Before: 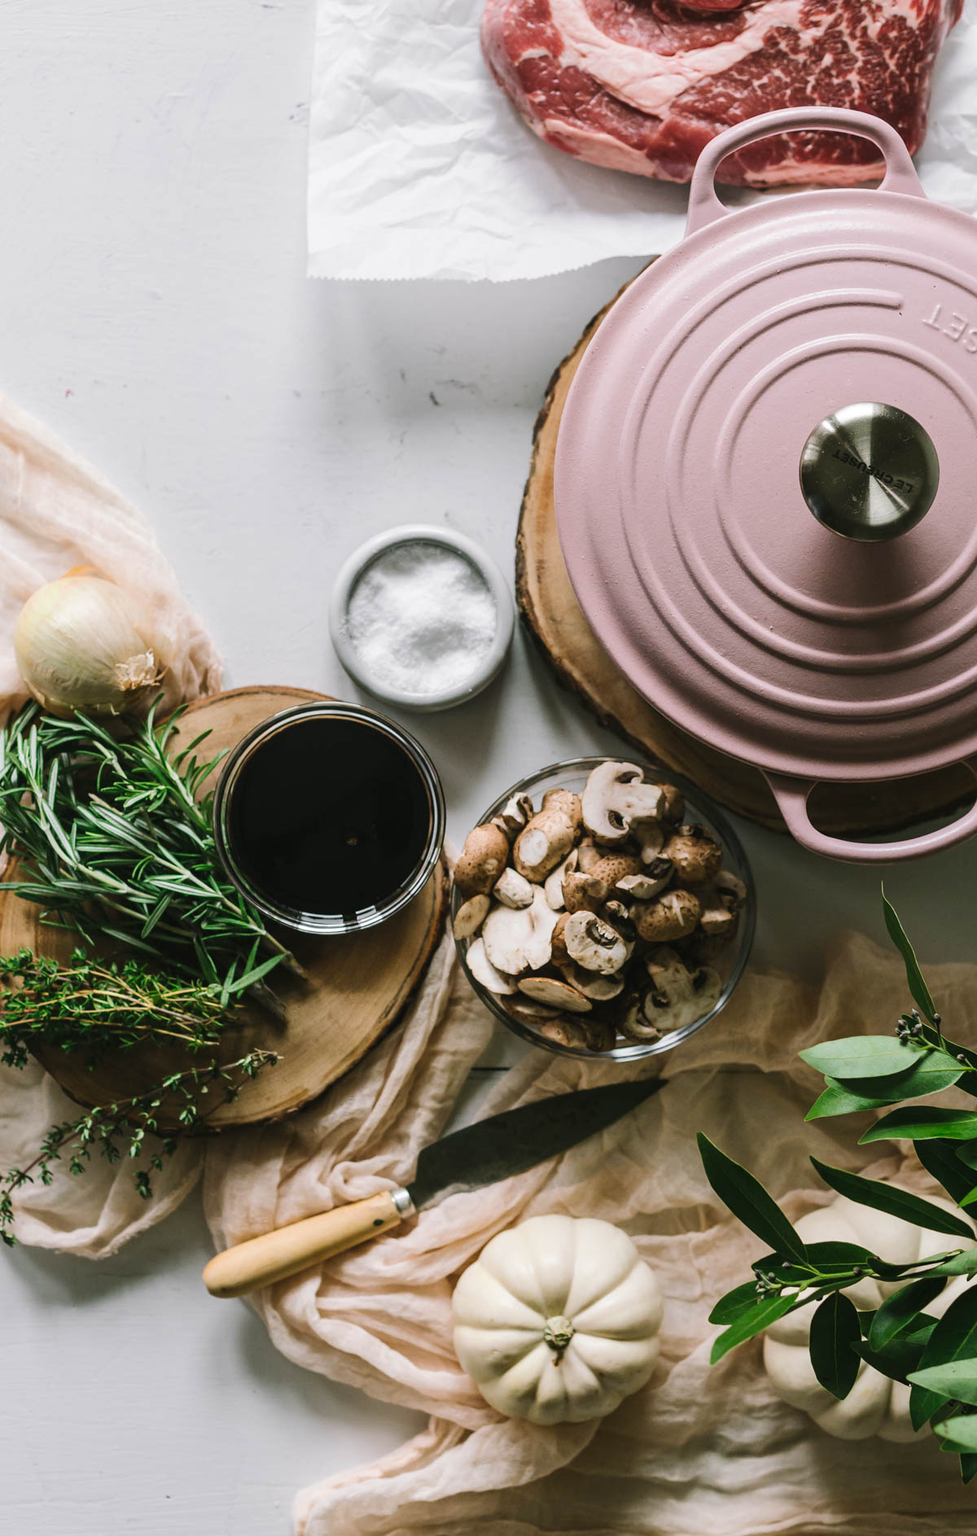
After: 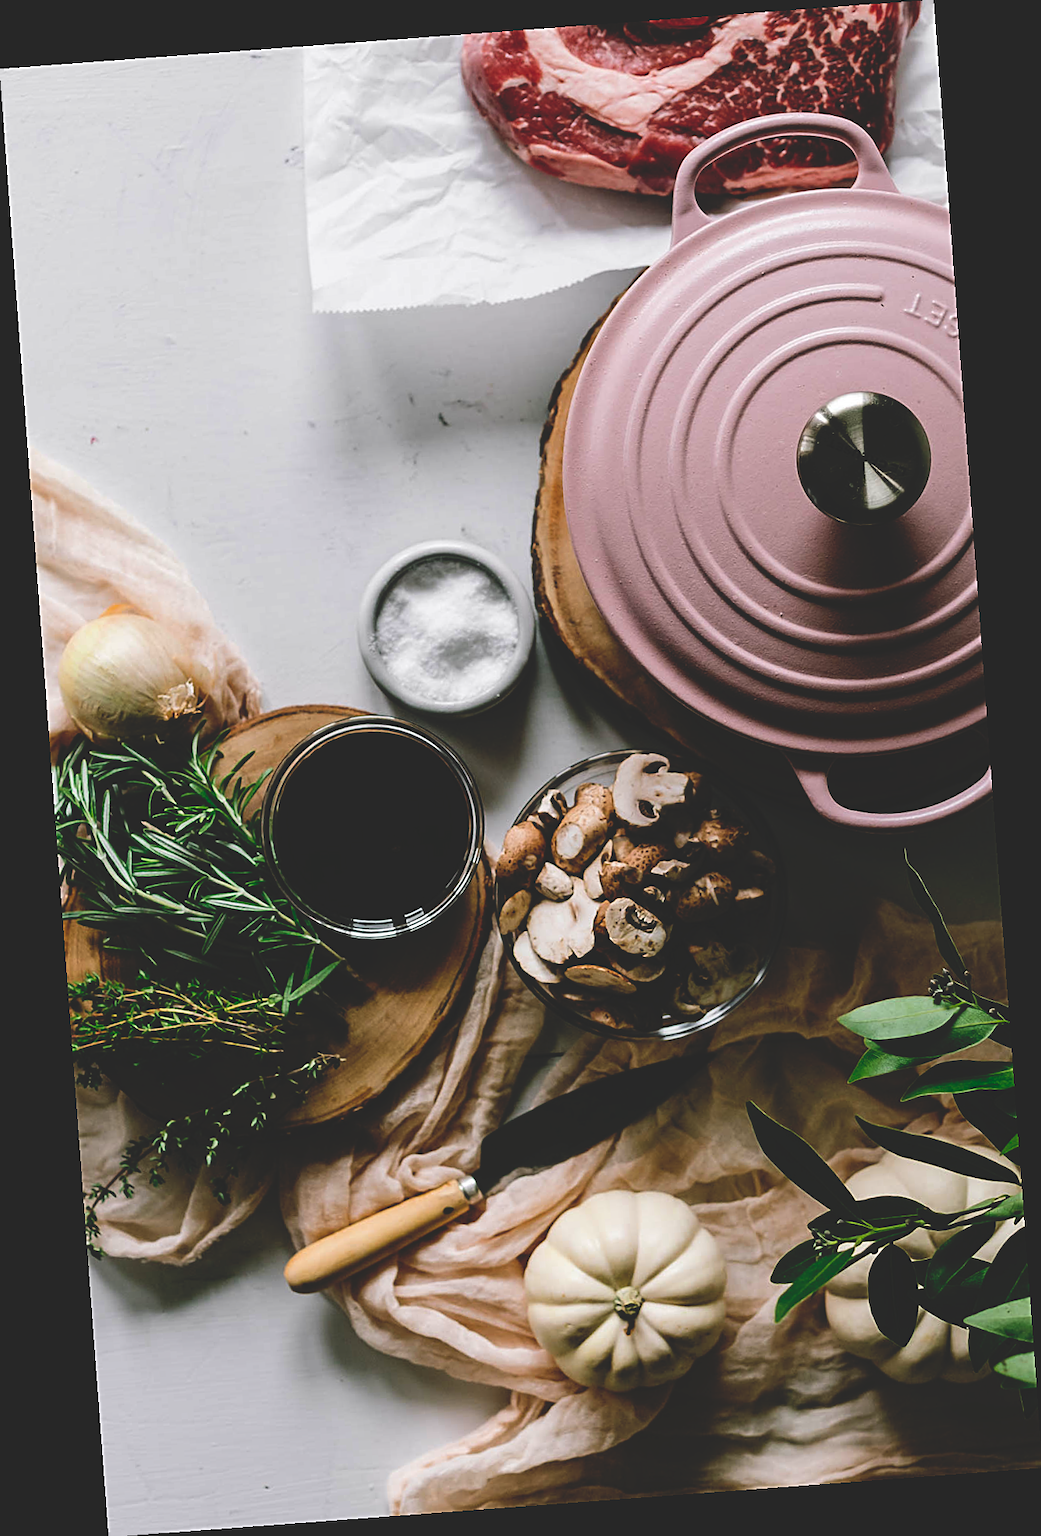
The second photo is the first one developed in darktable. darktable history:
base curve: curves: ch0 [(0, 0.02) (0.083, 0.036) (1, 1)], preserve colors none
rotate and perspective: rotation -4.25°, automatic cropping off
sharpen: on, module defaults
